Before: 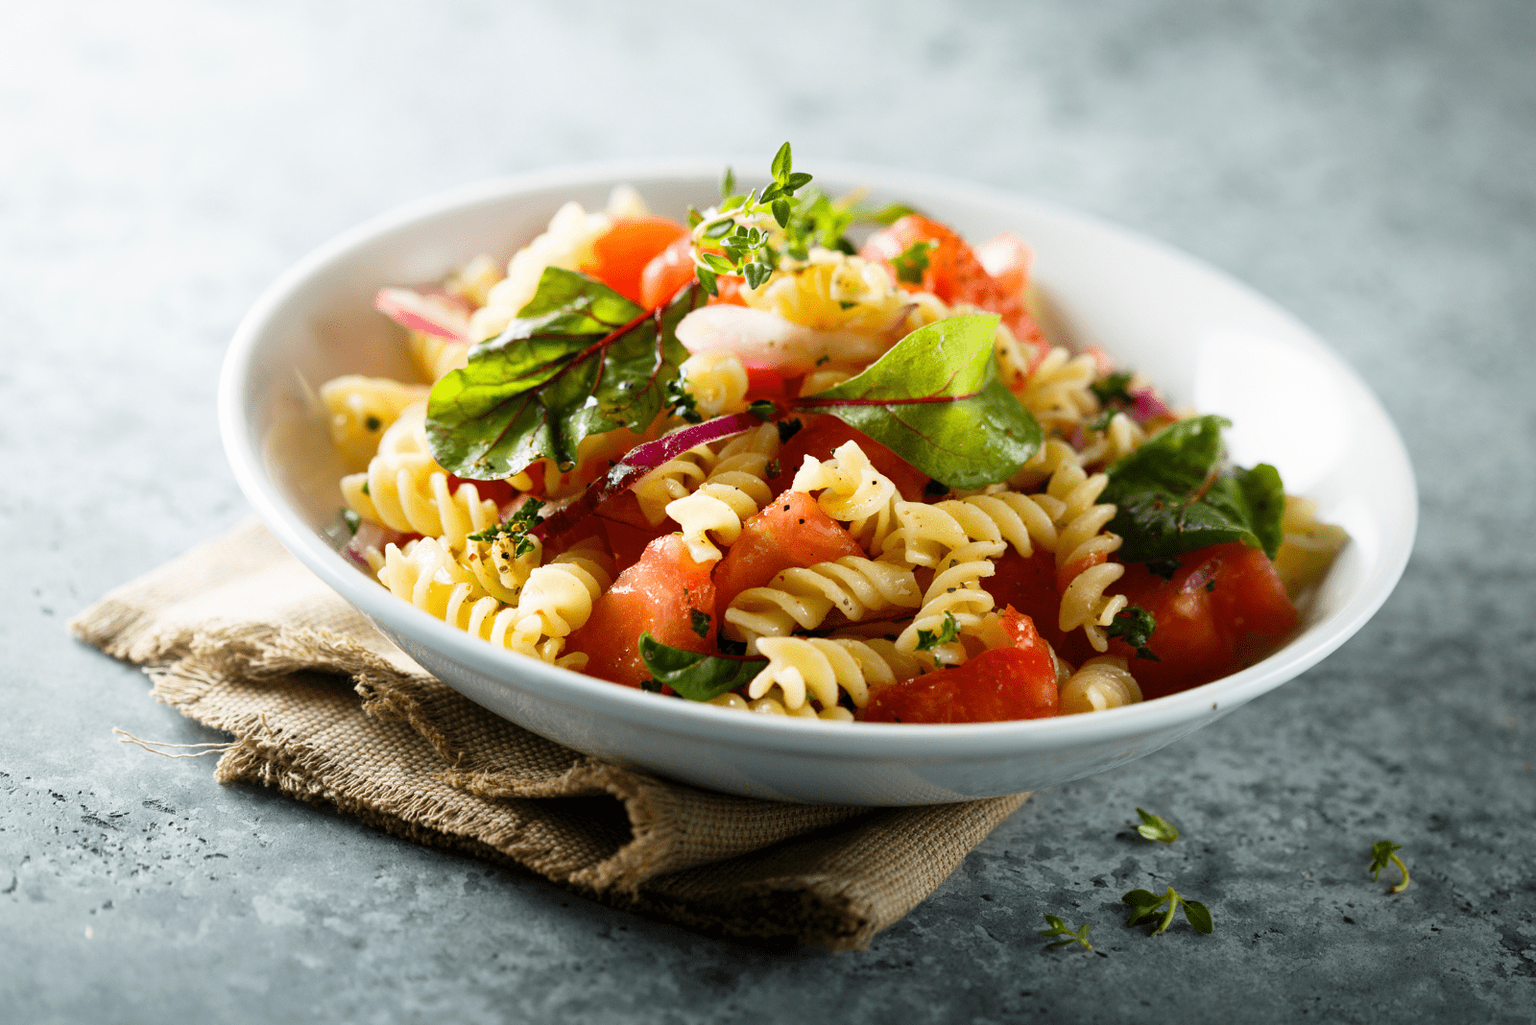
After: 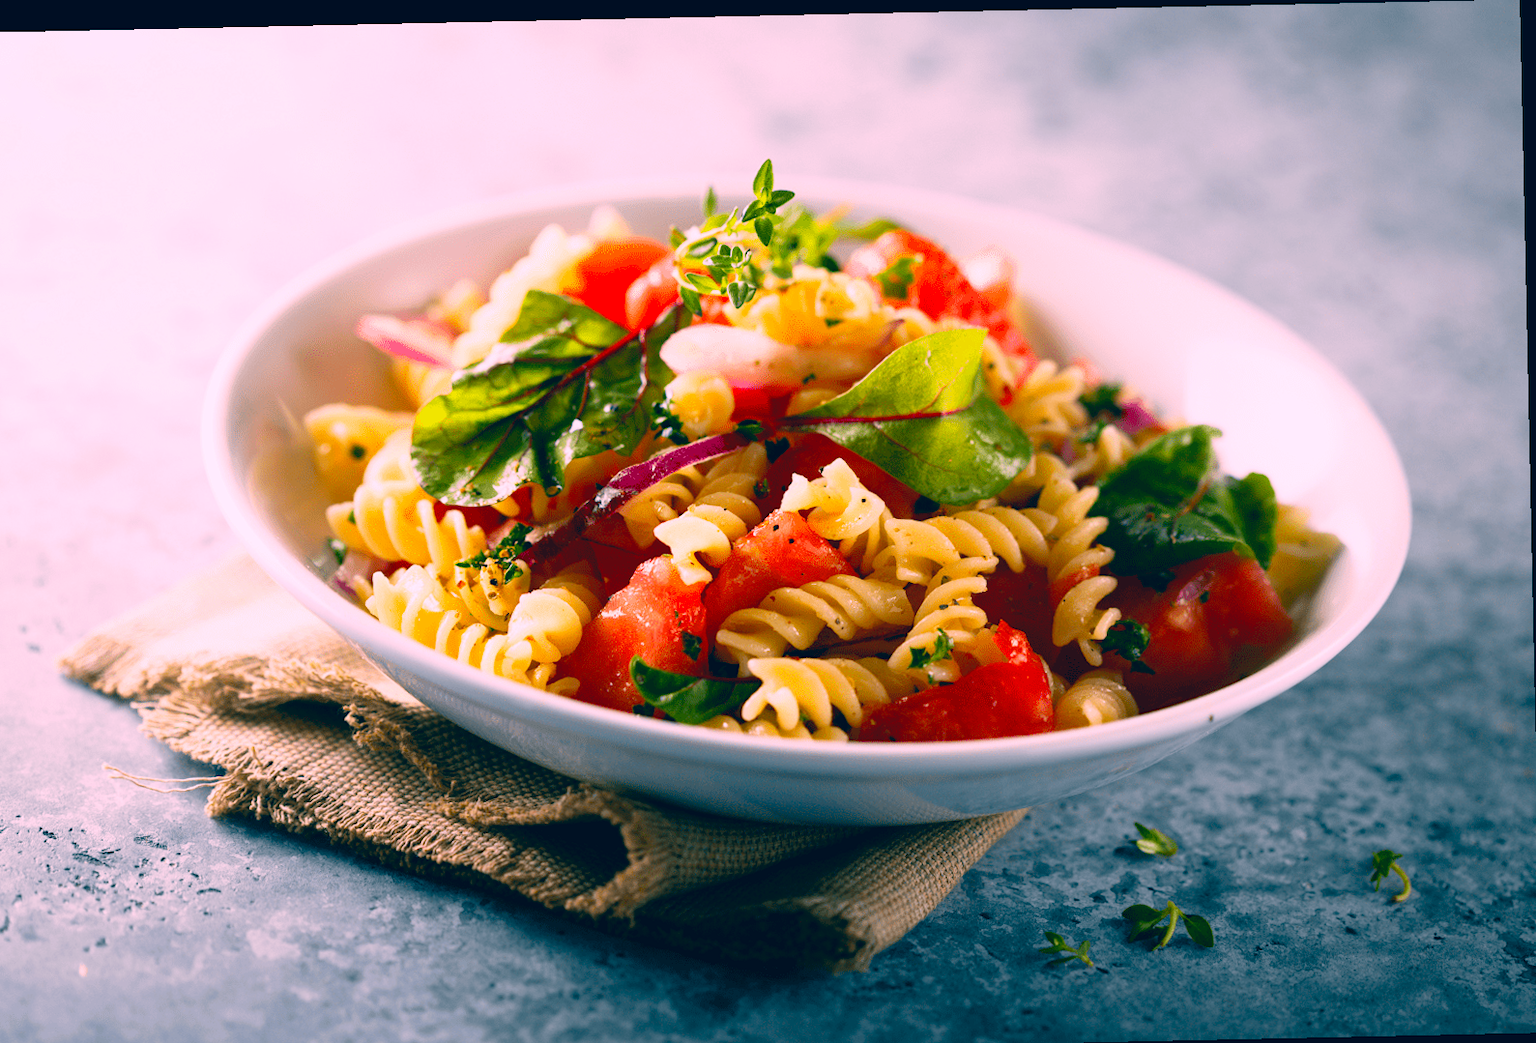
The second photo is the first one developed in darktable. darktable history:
rotate and perspective: rotation -1.24°, automatic cropping off
color correction: highlights a* 17.03, highlights b* 0.205, shadows a* -15.38, shadows b* -14.56, saturation 1.5
contrast brightness saturation: saturation -0.05
crop: left 1.743%, right 0.268%, bottom 2.011%
